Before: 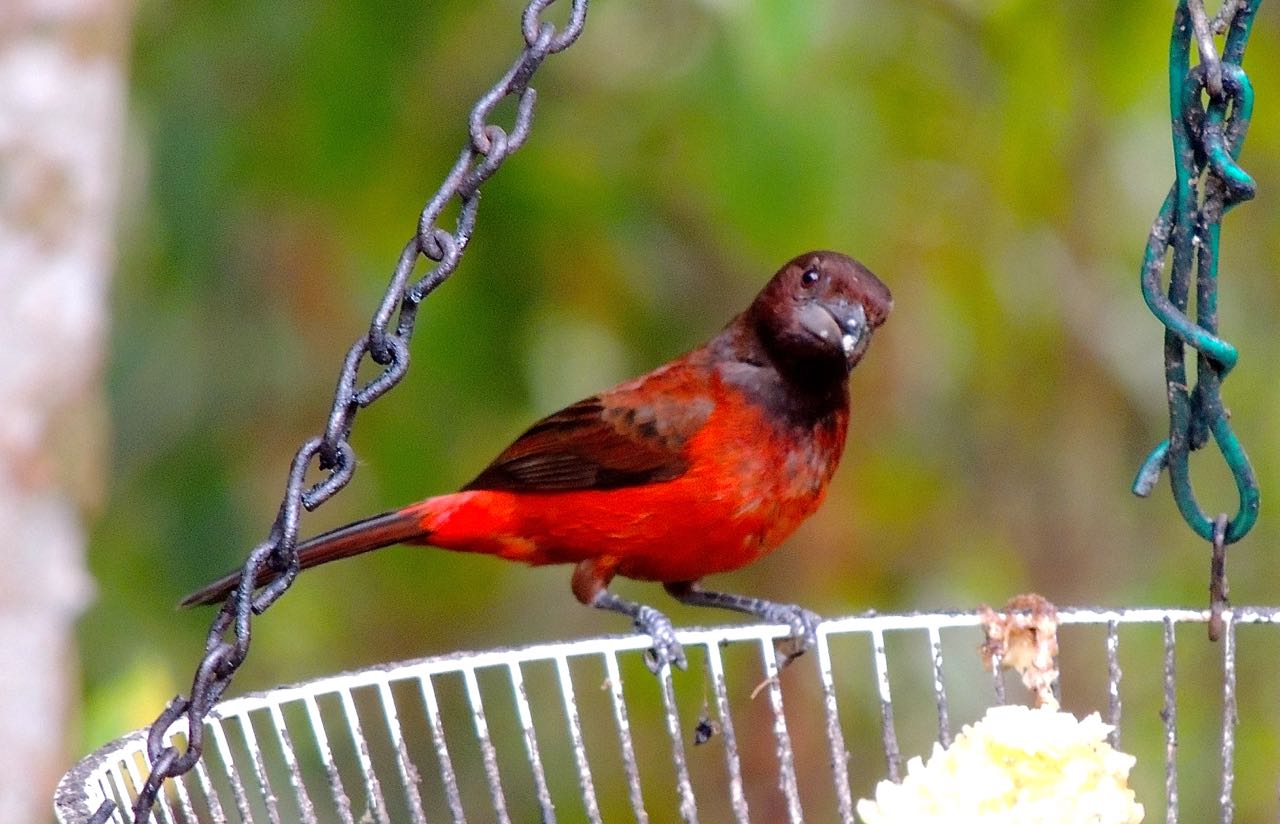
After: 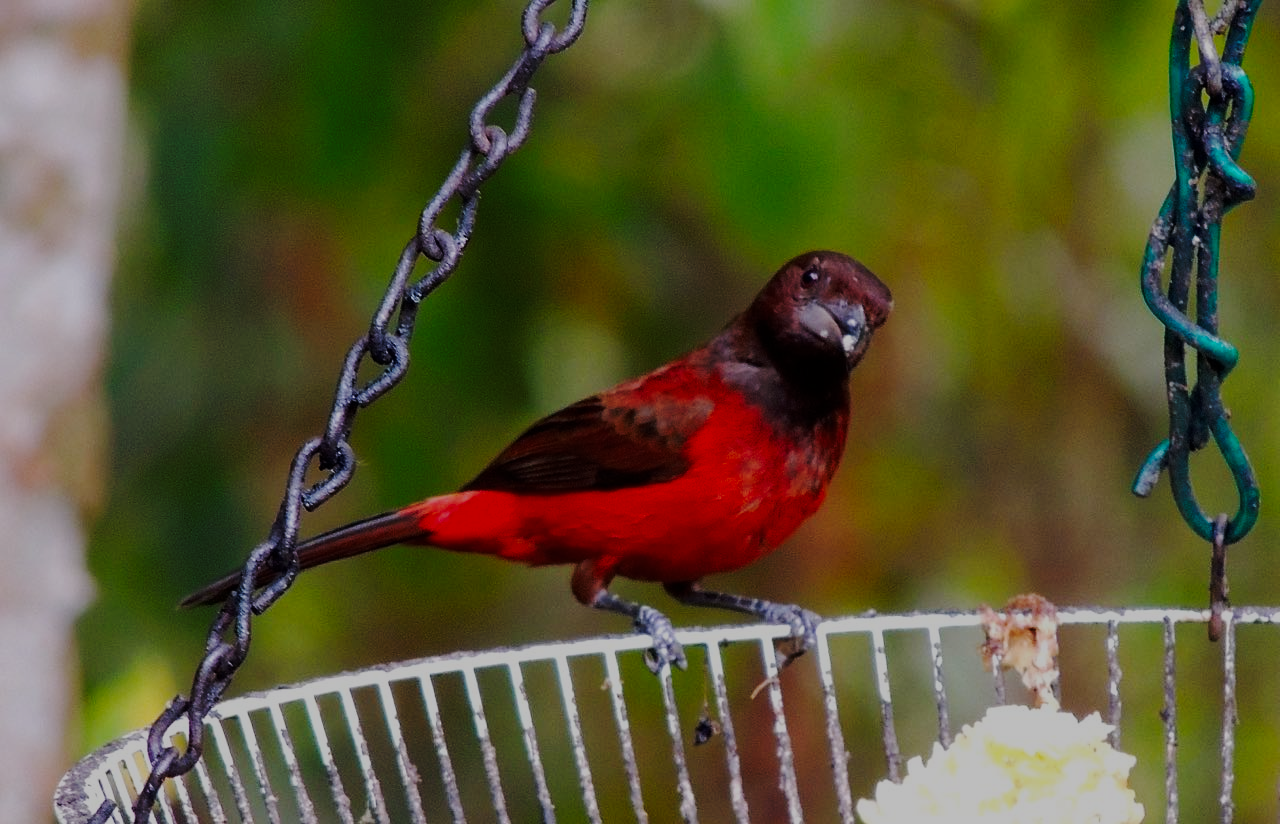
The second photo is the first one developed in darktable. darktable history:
exposure: exposure -1.988 EV, compensate highlight preservation false
base curve: curves: ch0 [(0, 0) (0.032, 0.037) (0.105, 0.228) (0.435, 0.76) (0.856, 0.983) (1, 1)], preserve colors none
